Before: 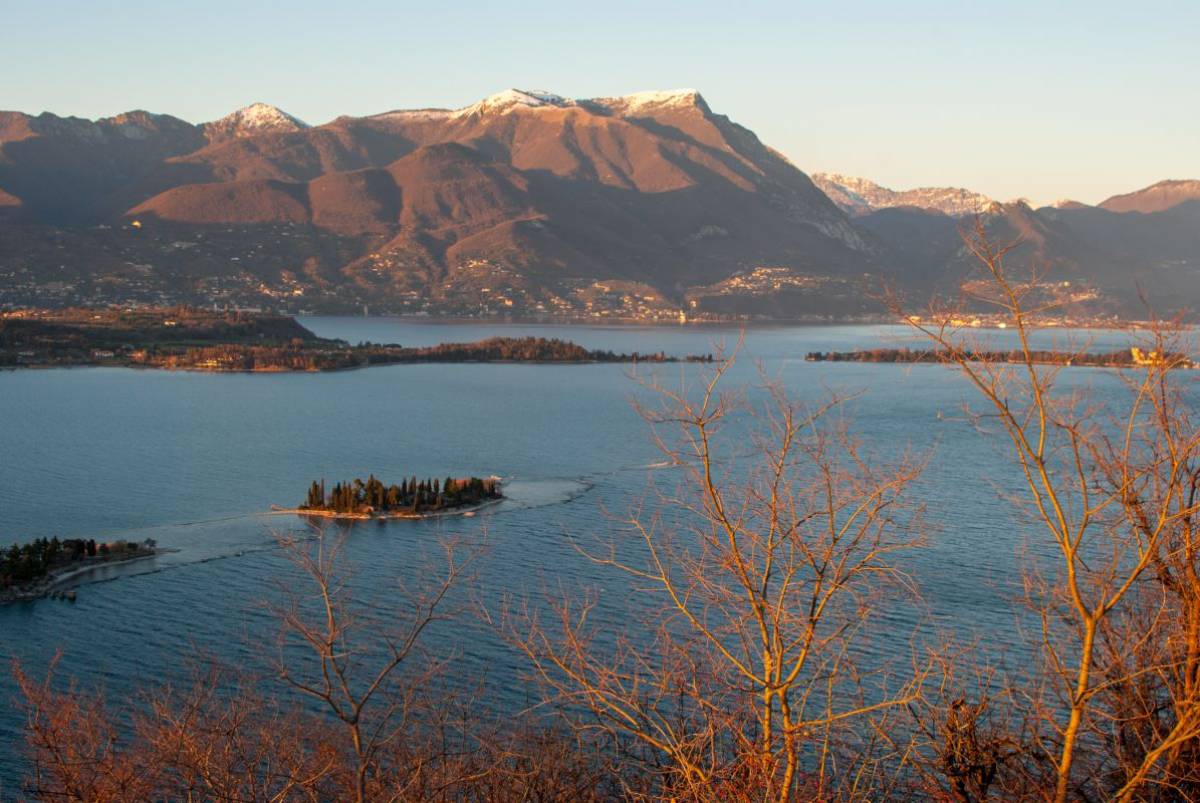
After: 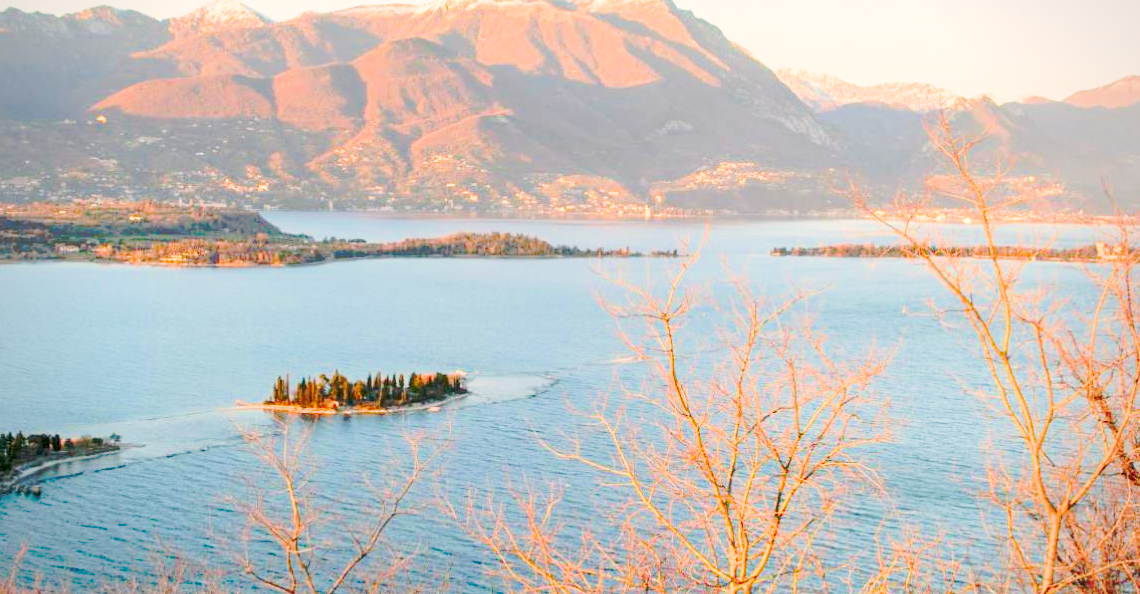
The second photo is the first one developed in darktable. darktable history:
color correction: highlights a* 4.02, highlights b* 4.98, shadows a* -7.55, shadows b* 4.98
filmic rgb: middle gray luminance 4.29%, black relative exposure -13 EV, white relative exposure 5 EV, threshold 6 EV, target black luminance 0%, hardness 5.19, latitude 59.69%, contrast 0.767, highlights saturation mix 5%, shadows ↔ highlights balance 25.95%, add noise in highlights 0, color science v3 (2019), use custom middle-gray values true, iterations of high-quality reconstruction 0, contrast in highlights soft, enable highlight reconstruction true
vignetting: fall-off radius 93.87%
crop and rotate: left 2.991%, top 13.302%, right 1.981%, bottom 12.636%
contrast brightness saturation: contrast 0.2, brightness 0.16, saturation 0.22
shadows and highlights: shadows 20.91, highlights -35.45, soften with gaussian
tone curve: curves: ch0 [(0, 0) (0.003, 0.003) (0.011, 0.011) (0.025, 0.024) (0.044, 0.044) (0.069, 0.068) (0.1, 0.098) (0.136, 0.133) (0.177, 0.174) (0.224, 0.22) (0.277, 0.272) (0.335, 0.329) (0.399, 0.392) (0.468, 0.46) (0.543, 0.607) (0.623, 0.676) (0.709, 0.75) (0.801, 0.828) (0.898, 0.912) (1, 1)], preserve colors none
